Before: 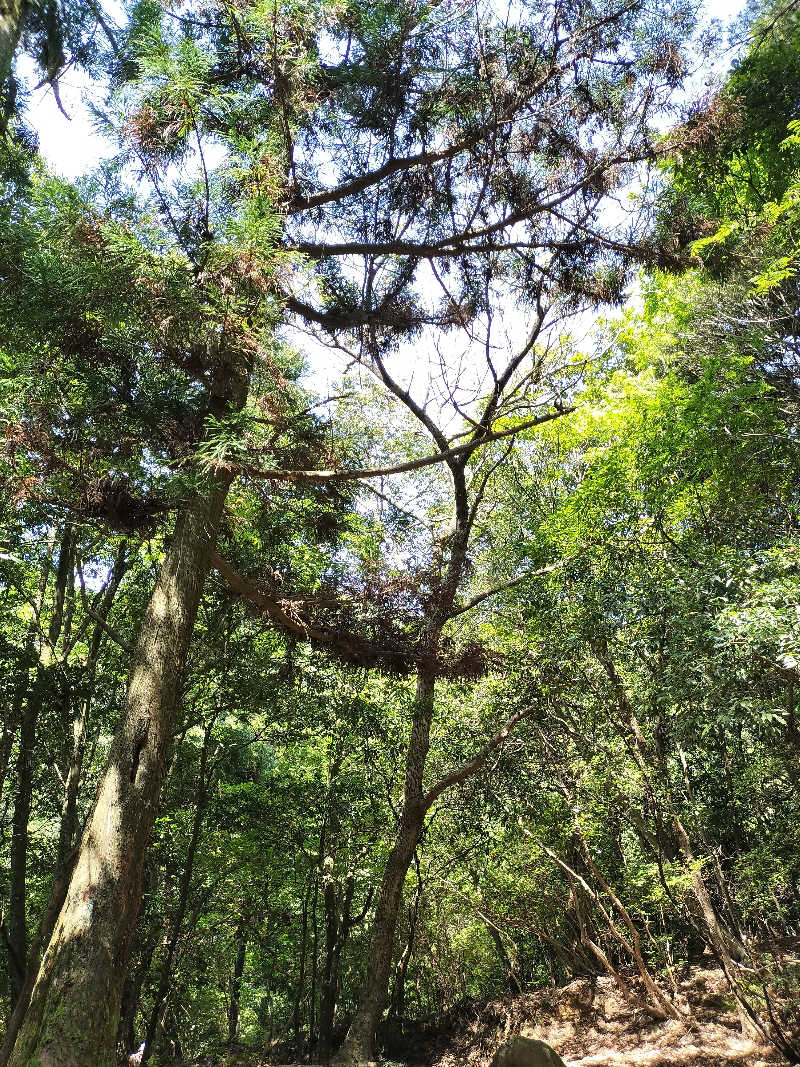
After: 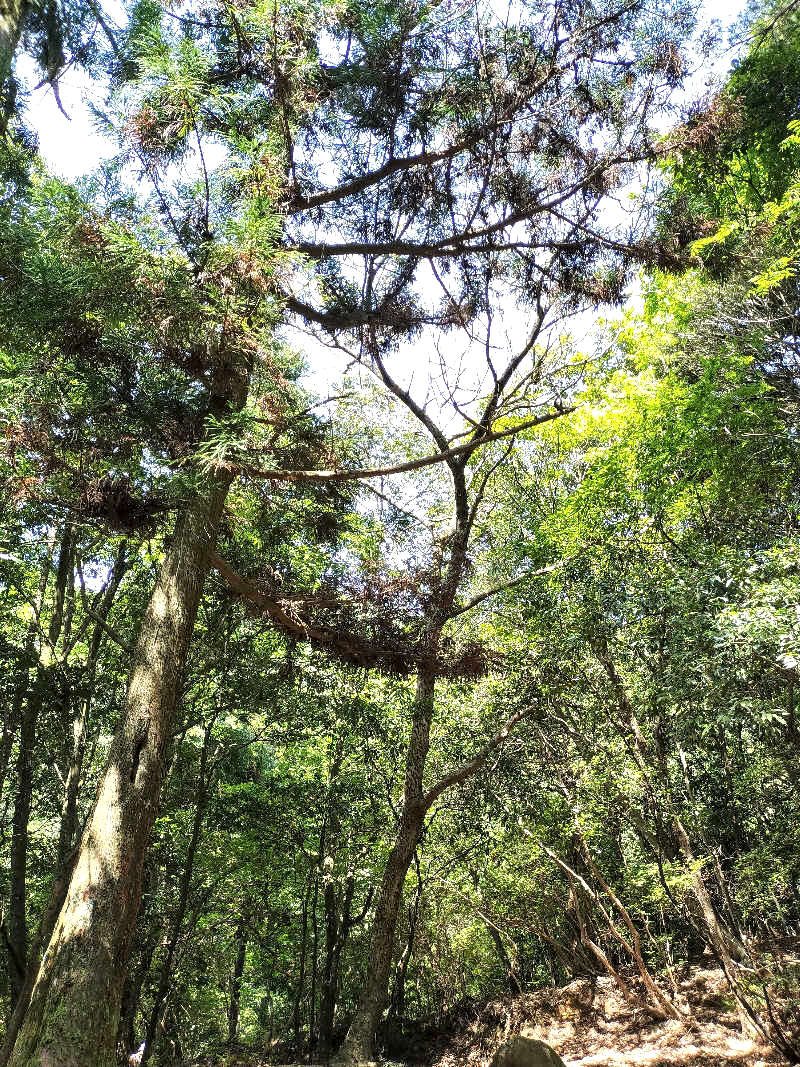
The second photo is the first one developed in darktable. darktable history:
local contrast: highlights 83%, shadows 81%
exposure: exposure 0.3 EV, compensate highlight preservation false
